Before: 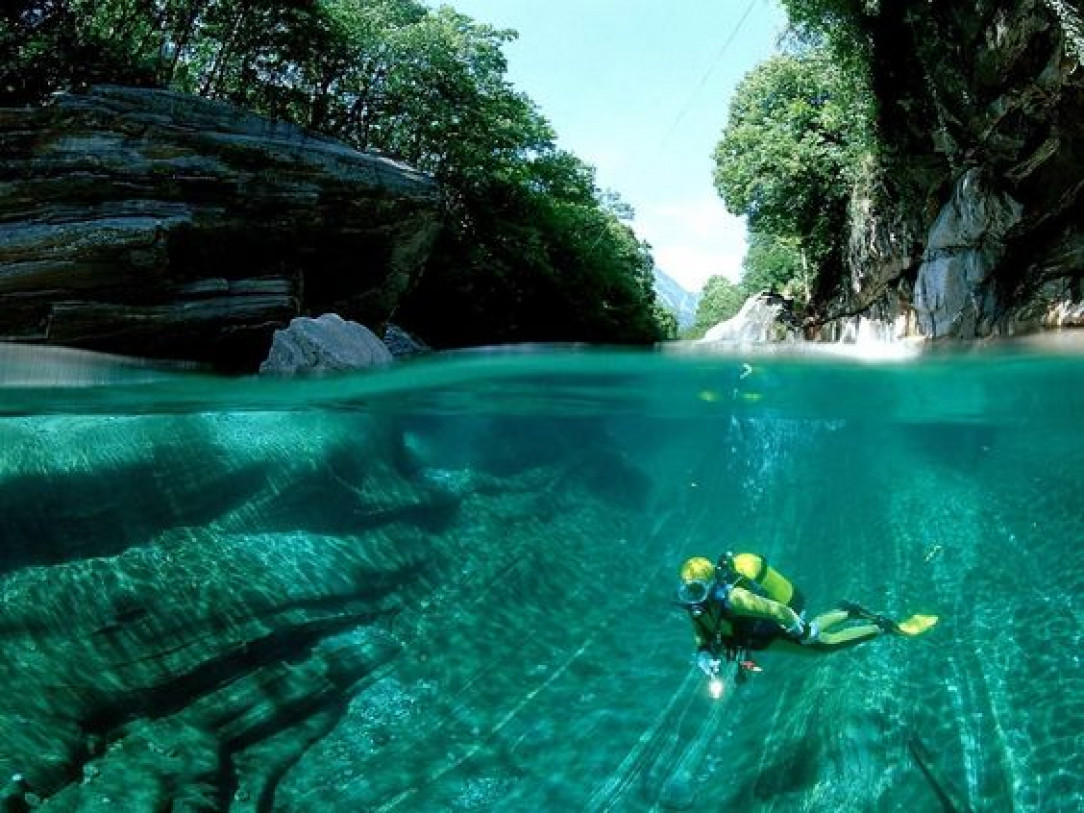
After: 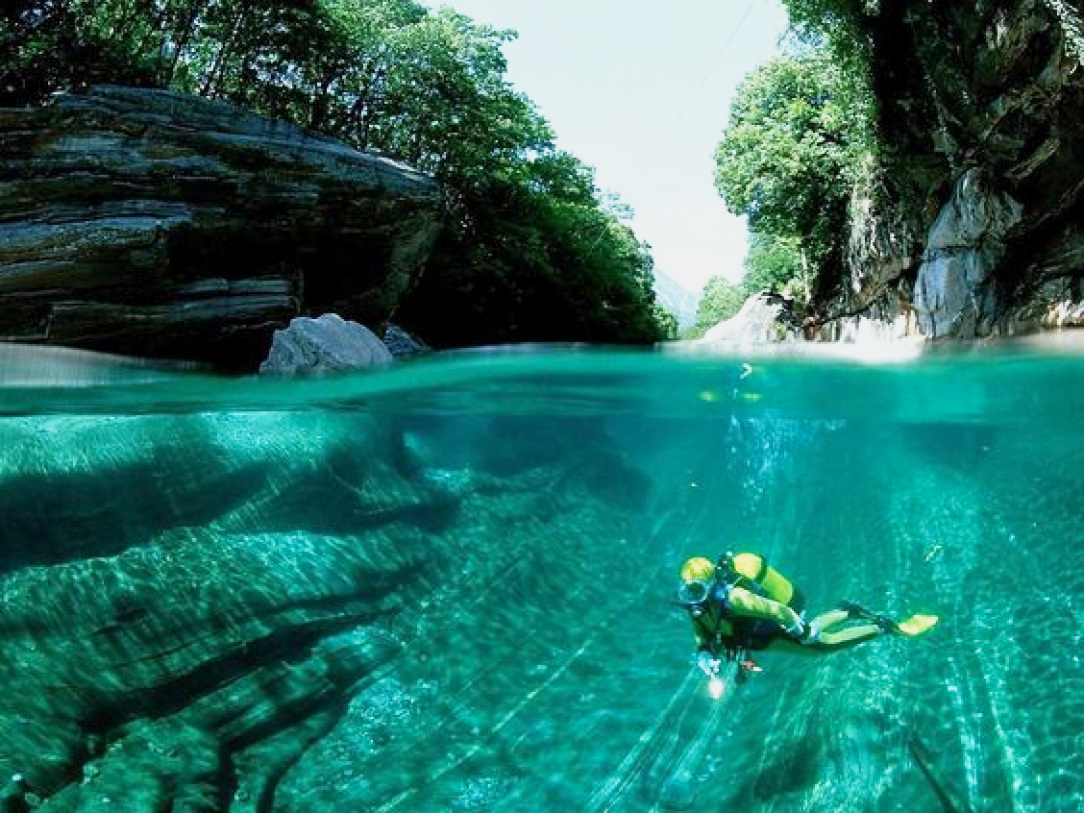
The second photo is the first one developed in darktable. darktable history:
base curve: curves: ch0 [(0, 0) (0.088, 0.125) (0.176, 0.251) (0.354, 0.501) (0.613, 0.749) (1, 0.877)], preserve colors none
white balance: red 0.986, blue 1.01
